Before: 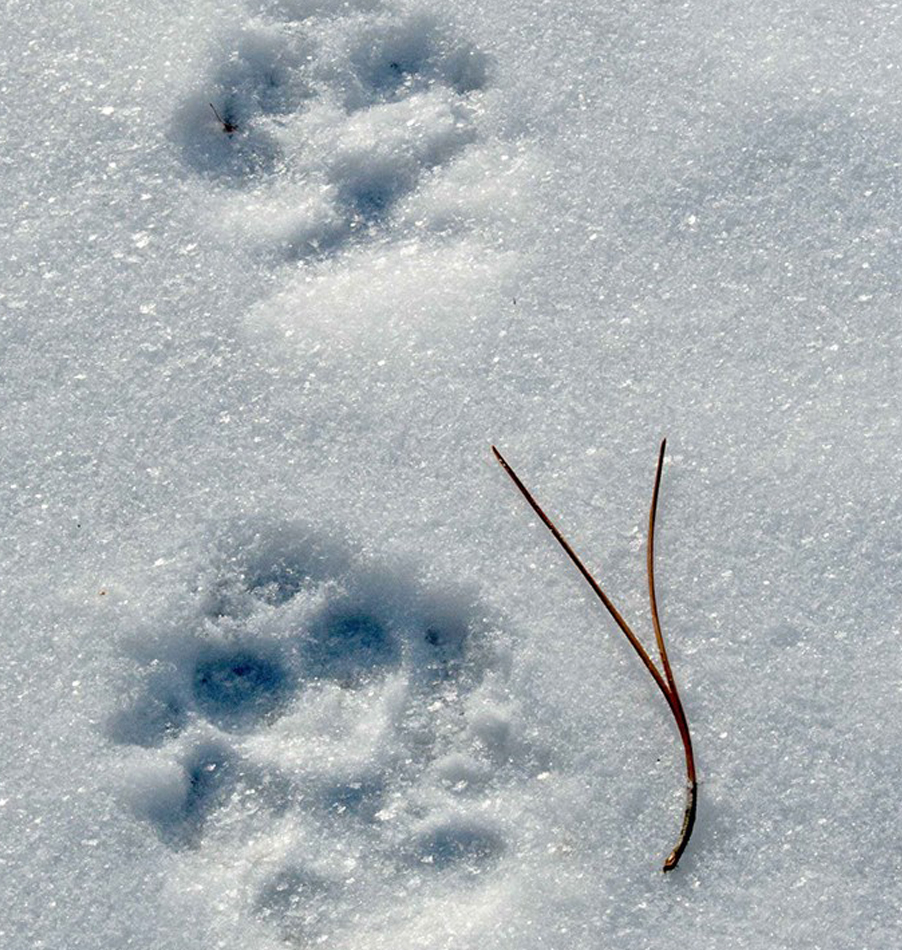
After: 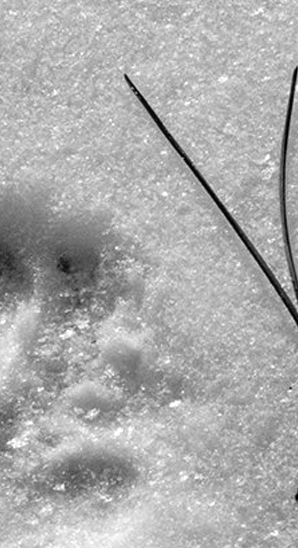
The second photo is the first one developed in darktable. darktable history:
crop: left 40.878%, top 39.176%, right 25.993%, bottom 3.081%
local contrast: on, module defaults
monochrome: on, module defaults
